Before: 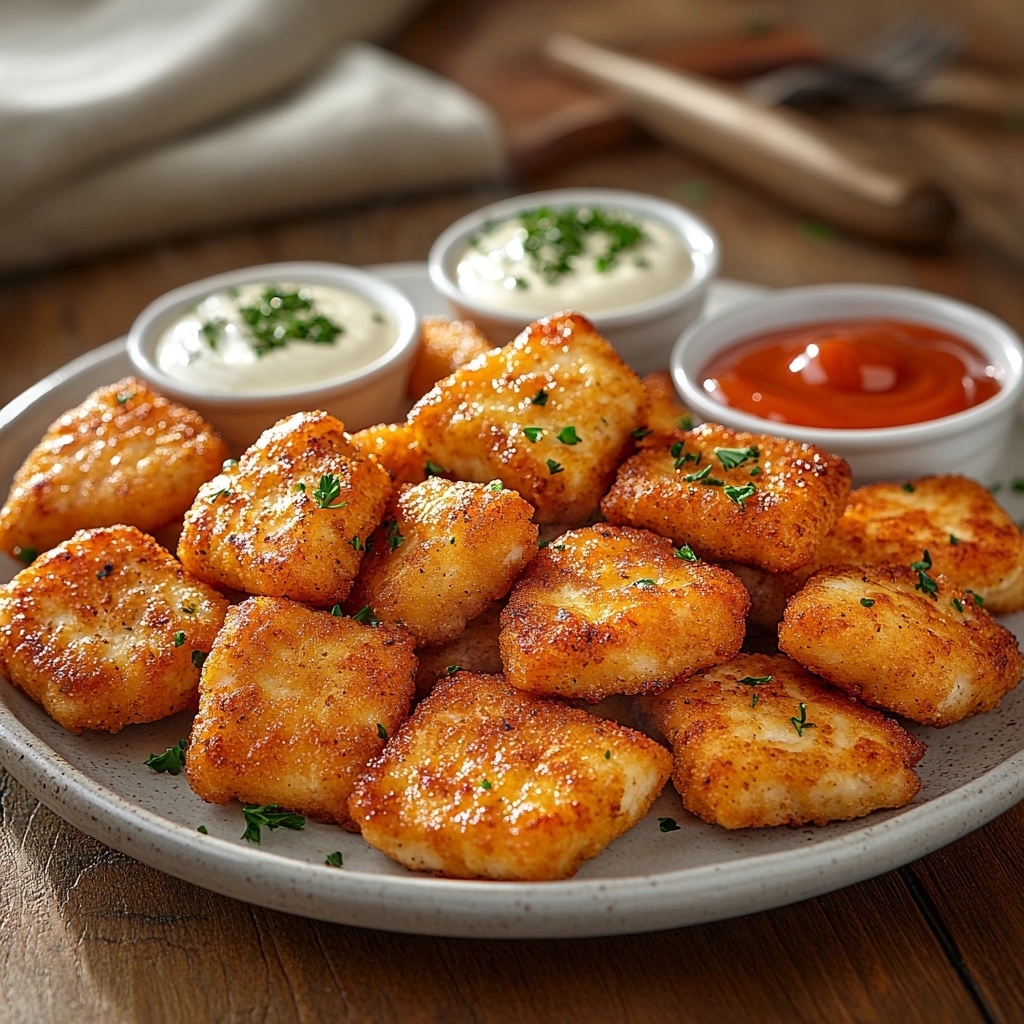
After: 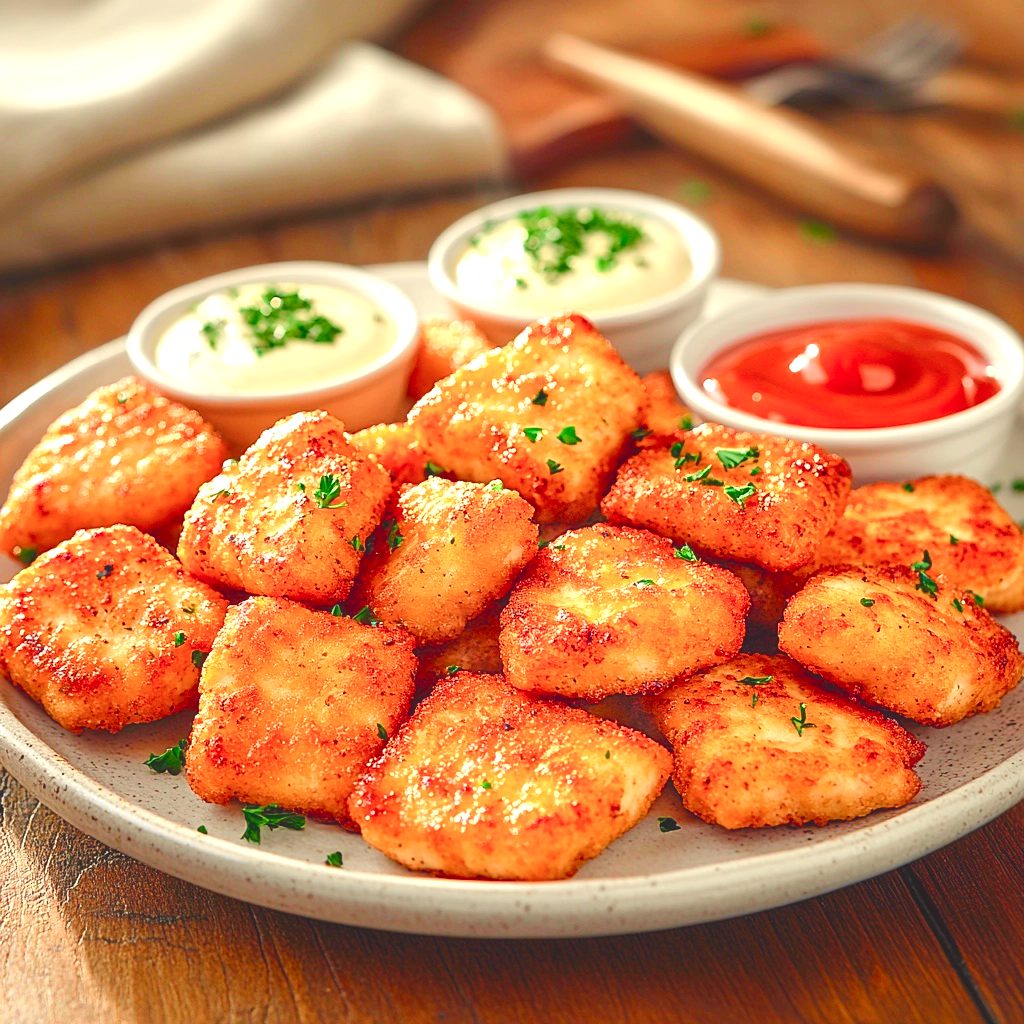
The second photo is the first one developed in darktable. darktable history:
tone curve: curves: ch0 [(0, 0.019) (0.066, 0.043) (0.189, 0.182) (0.368, 0.407) (0.501, 0.564) (0.677, 0.729) (0.851, 0.861) (0.997, 0.959)]; ch1 [(0, 0) (0.187, 0.121) (0.388, 0.346) (0.437, 0.409) (0.474, 0.472) (0.499, 0.501) (0.514, 0.515) (0.542, 0.557) (0.645, 0.686) (0.812, 0.856) (1, 1)]; ch2 [(0, 0) (0.246, 0.214) (0.421, 0.427) (0.459, 0.484) (0.5, 0.504) (0.518, 0.523) (0.529, 0.548) (0.56, 0.576) (0.607, 0.63) (0.744, 0.734) (0.867, 0.821) (0.993, 0.889)], color space Lab, independent channels, preserve colors none
exposure: black level correction 0, exposure 1 EV, compensate exposure bias true, compensate highlight preservation false
color balance rgb: shadows lift › chroma 3%, shadows lift › hue 280.8°, power › hue 330°, highlights gain › chroma 3%, highlights gain › hue 75.6°, global offset › luminance 2%, perceptual saturation grading › global saturation 20%, perceptual saturation grading › highlights -25%, perceptual saturation grading › shadows 50%, global vibrance 20.33%
